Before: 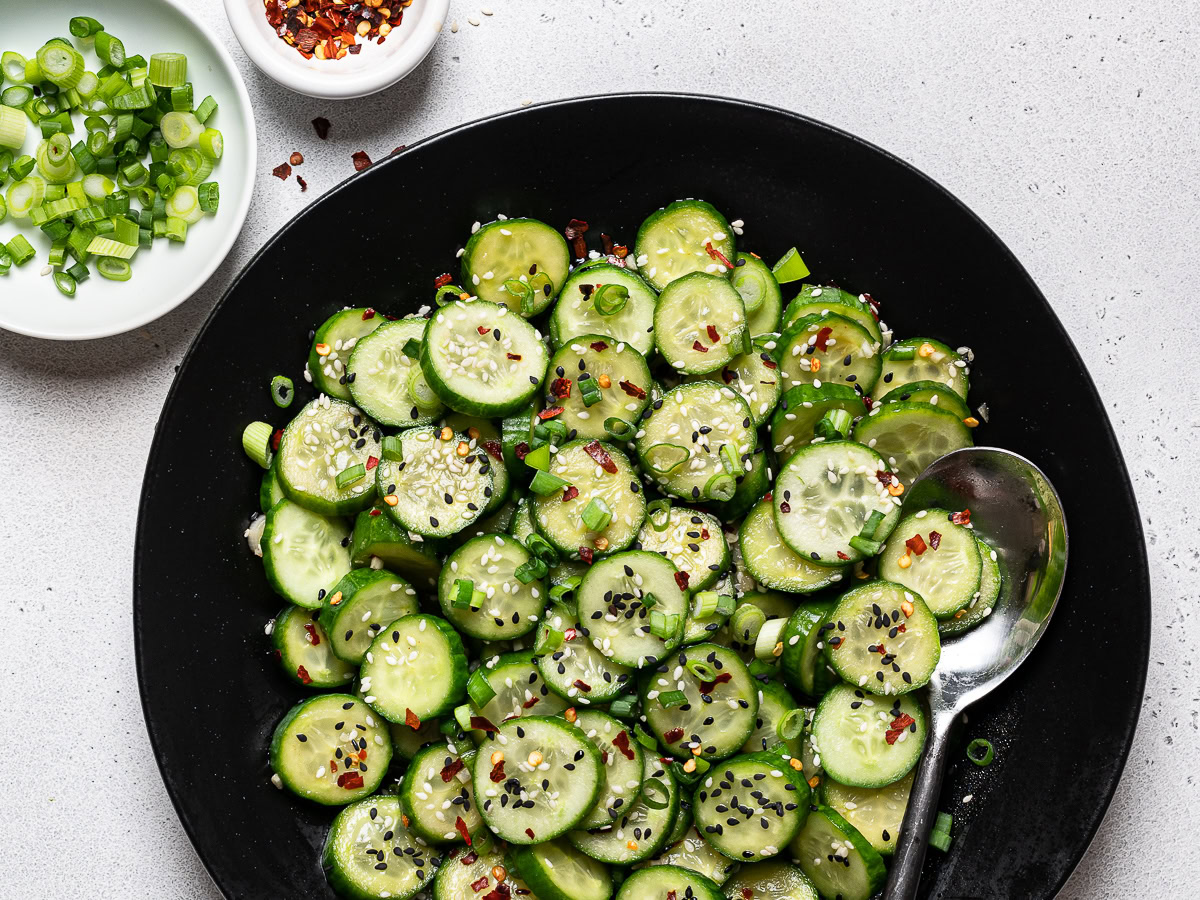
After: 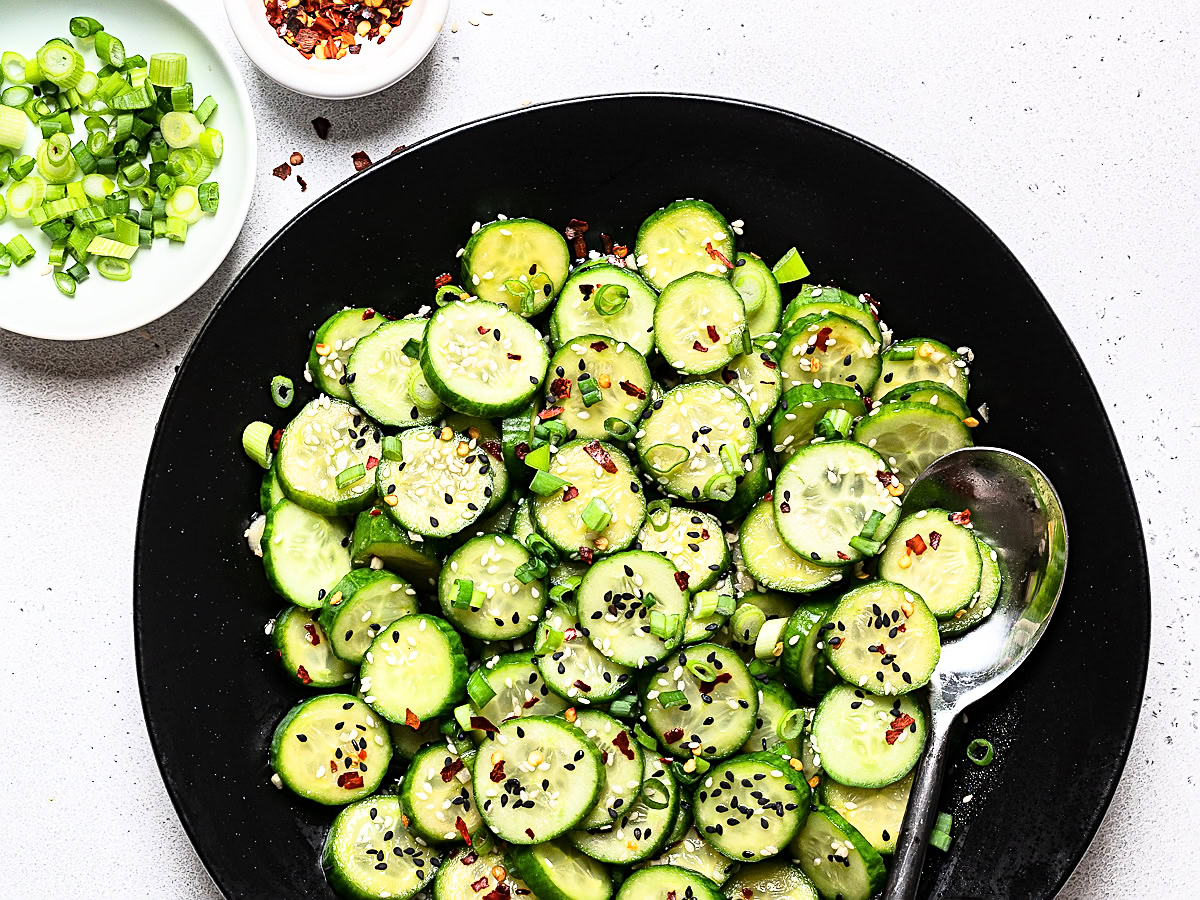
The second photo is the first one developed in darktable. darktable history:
tone equalizer: on, module defaults
sharpen: on, module defaults
base curve: curves: ch0 [(0, 0) (0.028, 0.03) (0.121, 0.232) (0.46, 0.748) (0.859, 0.968) (1, 1)]
